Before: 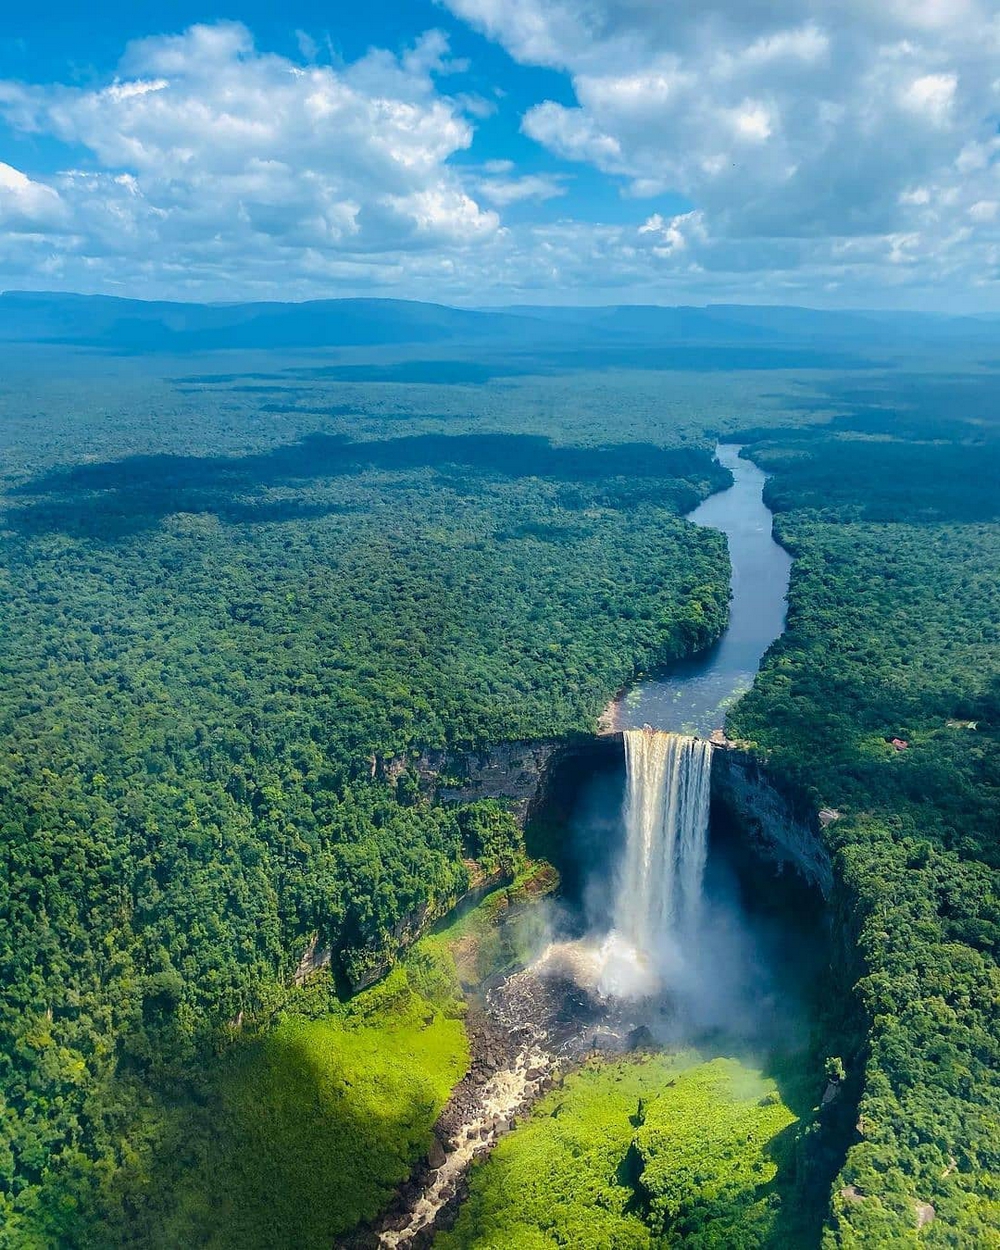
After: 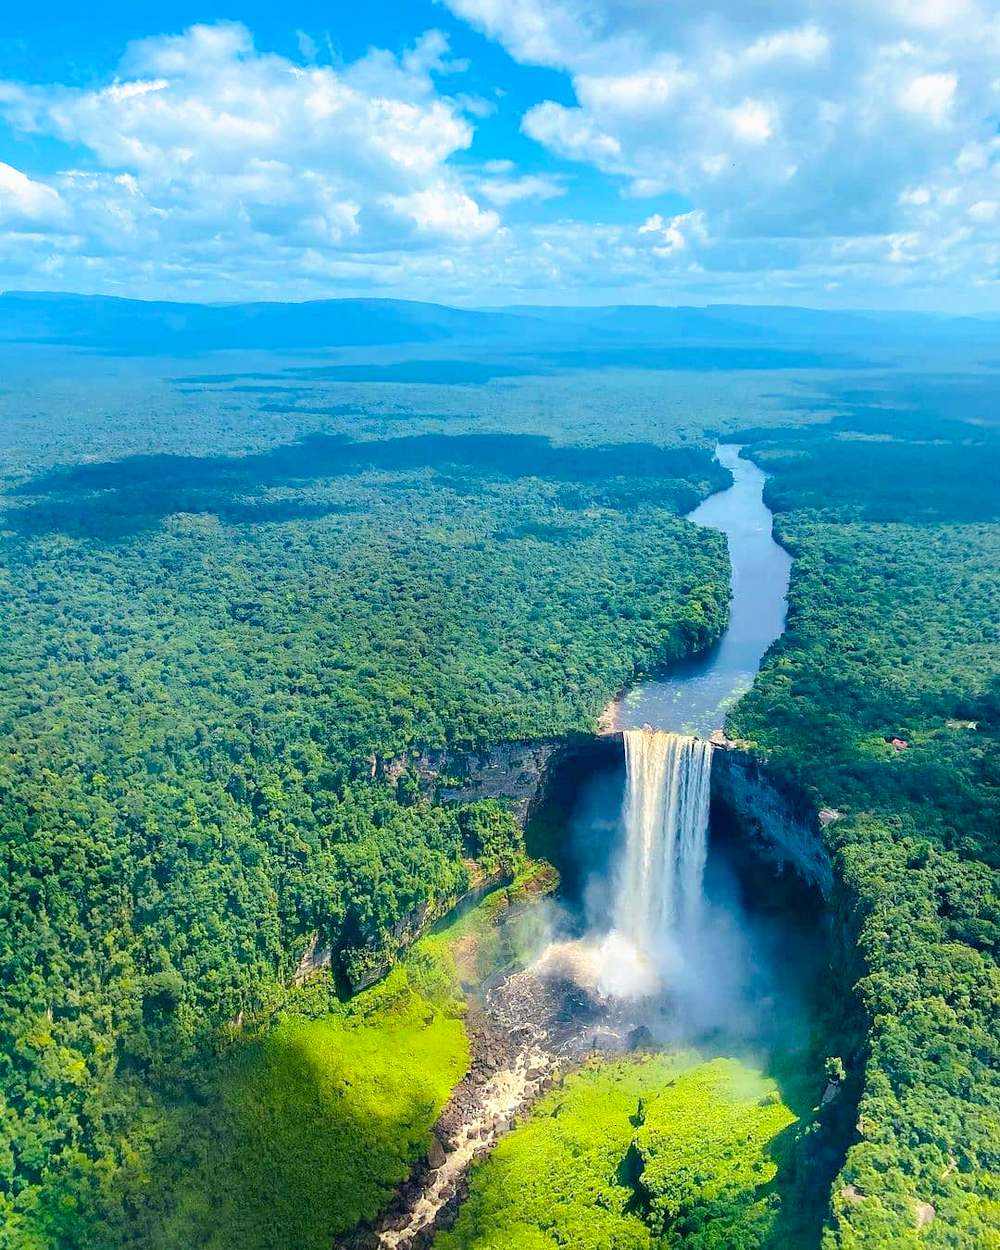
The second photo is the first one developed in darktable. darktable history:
contrast brightness saturation: brightness 0.09, saturation 0.19
tone curve: curves: ch0 [(0, 0) (0.003, 0.022) (0.011, 0.025) (0.025, 0.025) (0.044, 0.029) (0.069, 0.042) (0.1, 0.068) (0.136, 0.118) (0.177, 0.176) (0.224, 0.233) (0.277, 0.299) (0.335, 0.371) (0.399, 0.448) (0.468, 0.526) (0.543, 0.605) (0.623, 0.684) (0.709, 0.775) (0.801, 0.869) (0.898, 0.957) (1, 1)], preserve colors none
